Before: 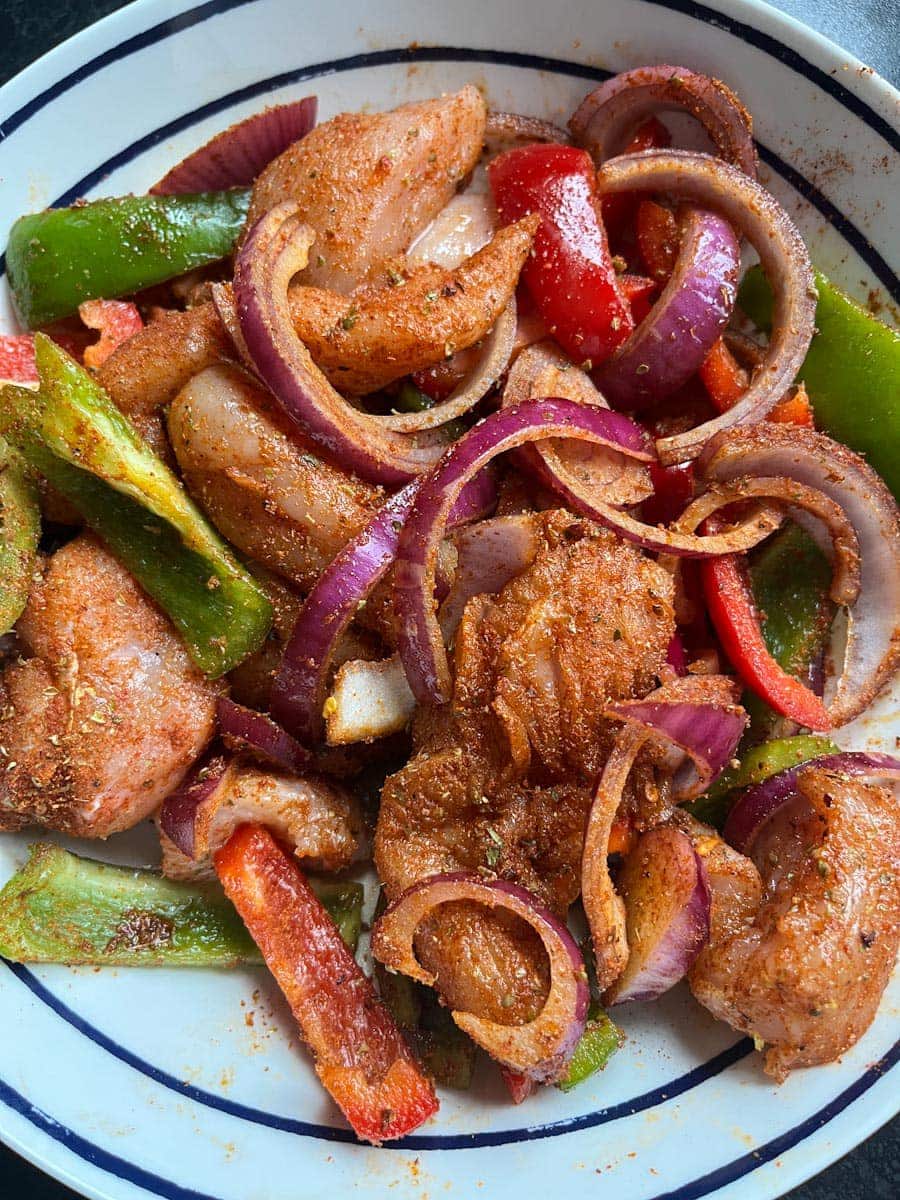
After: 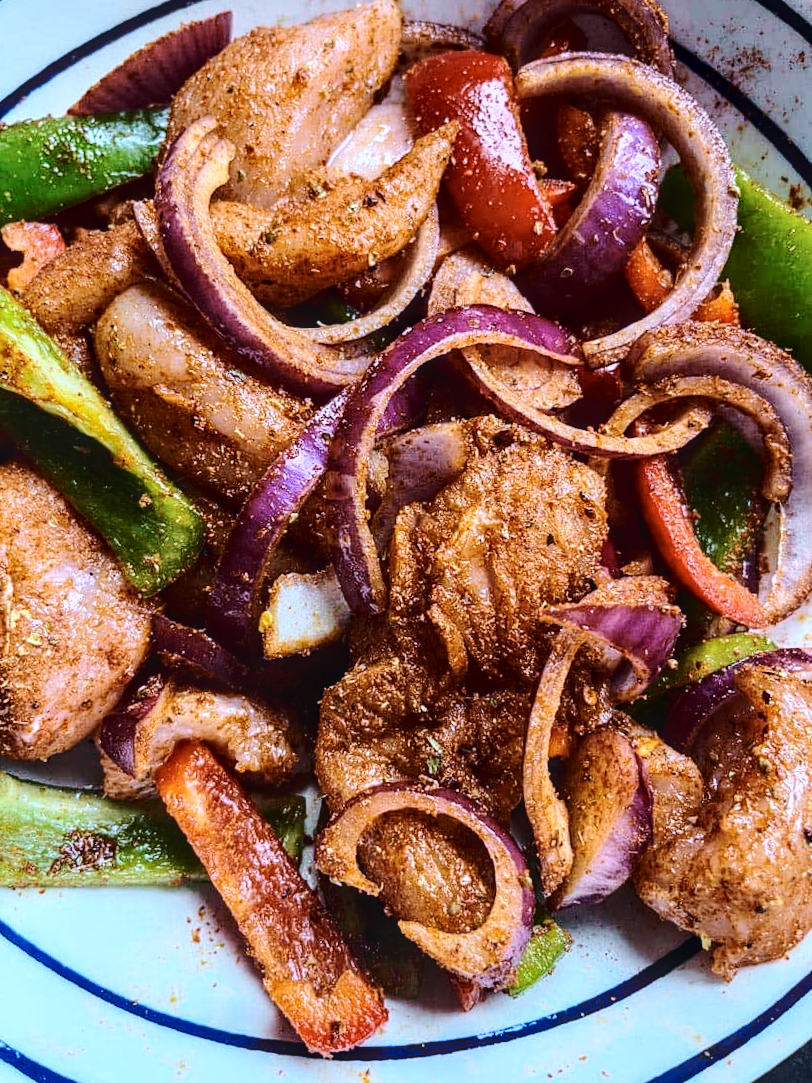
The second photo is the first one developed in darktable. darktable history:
white balance: red 0.974, blue 1.044
base curve: curves: ch0 [(0, 0) (0.073, 0.04) (0.157, 0.139) (0.492, 0.492) (0.758, 0.758) (1, 1)], preserve colors none
crop and rotate: angle 1.96°, left 5.673%, top 5.673%
tone curve: curves: ch0 [(0, 0.023) (0.087, 0.065) (0.184, 0.168) (0.45, 0.54) (0.57, 0.683) (0.722, 0.825) (0.877, 0.948) (1, 1)]; ch1 [(0, 0) (0.388, 0.369) (0.44, 0.44) (0.489, 0.481) (0.534, 0.561) (0.657, 0.659) (1, 1)]; ch2 [(0, 0) (0.353, 0.317) (0.408, 0.427) (0.472, 0.46) (0.5, 0.496) (0.537, 0.534) (0.576, 0.592) (0.625, 0.631) (1, 1)], color space Lab, independent channels, preserve colors none
local contrast: on, module defaults
color calibration: illuminant as shot in camera, x 0.366, y 0.378, temperature 4425.7 K, saturation algorithm version 1 (2020)
color contrast: green-magenta contrast 0.81
